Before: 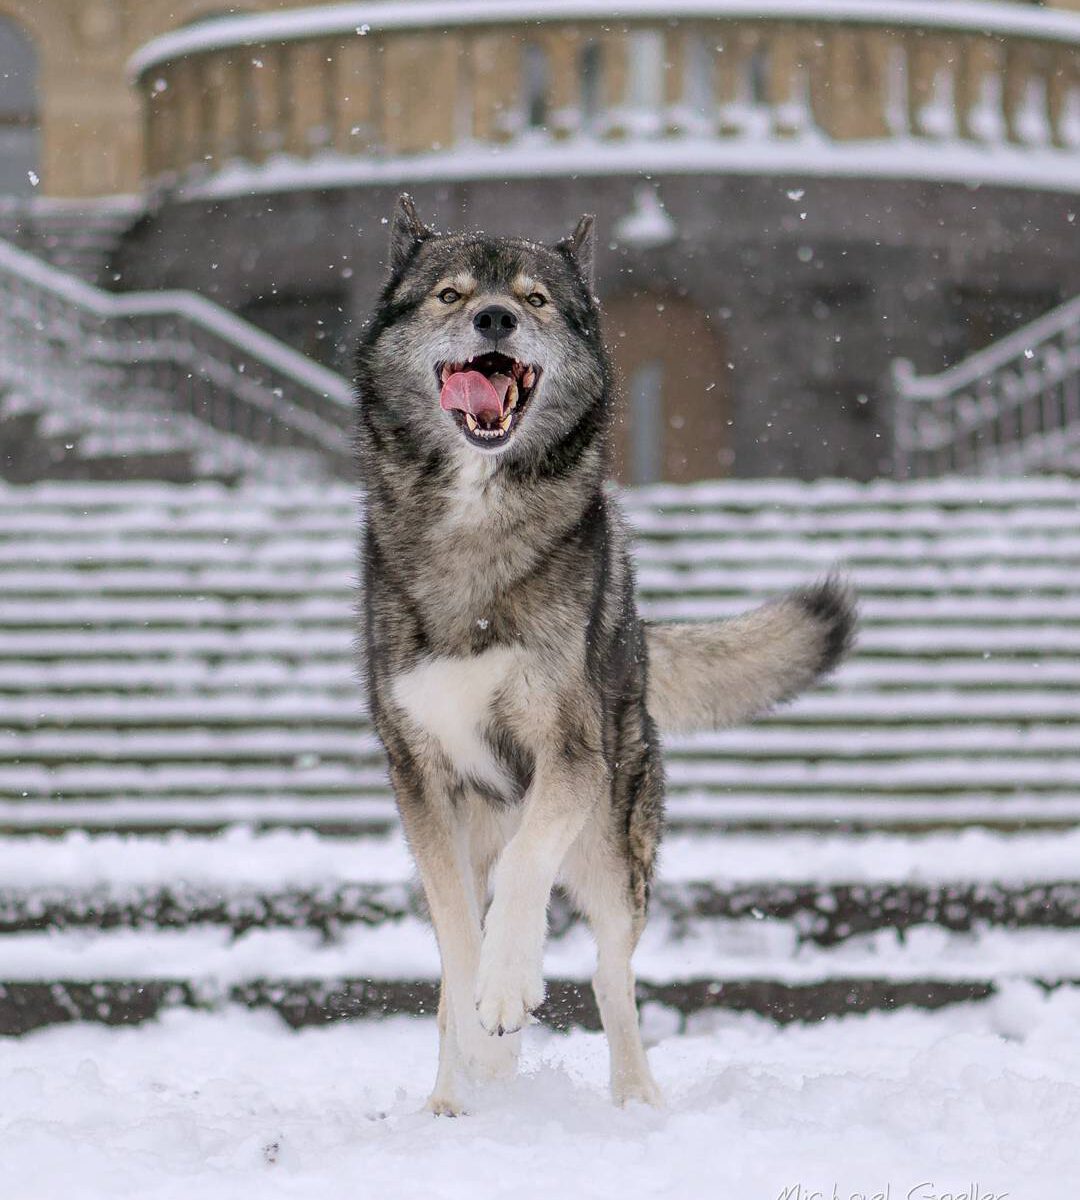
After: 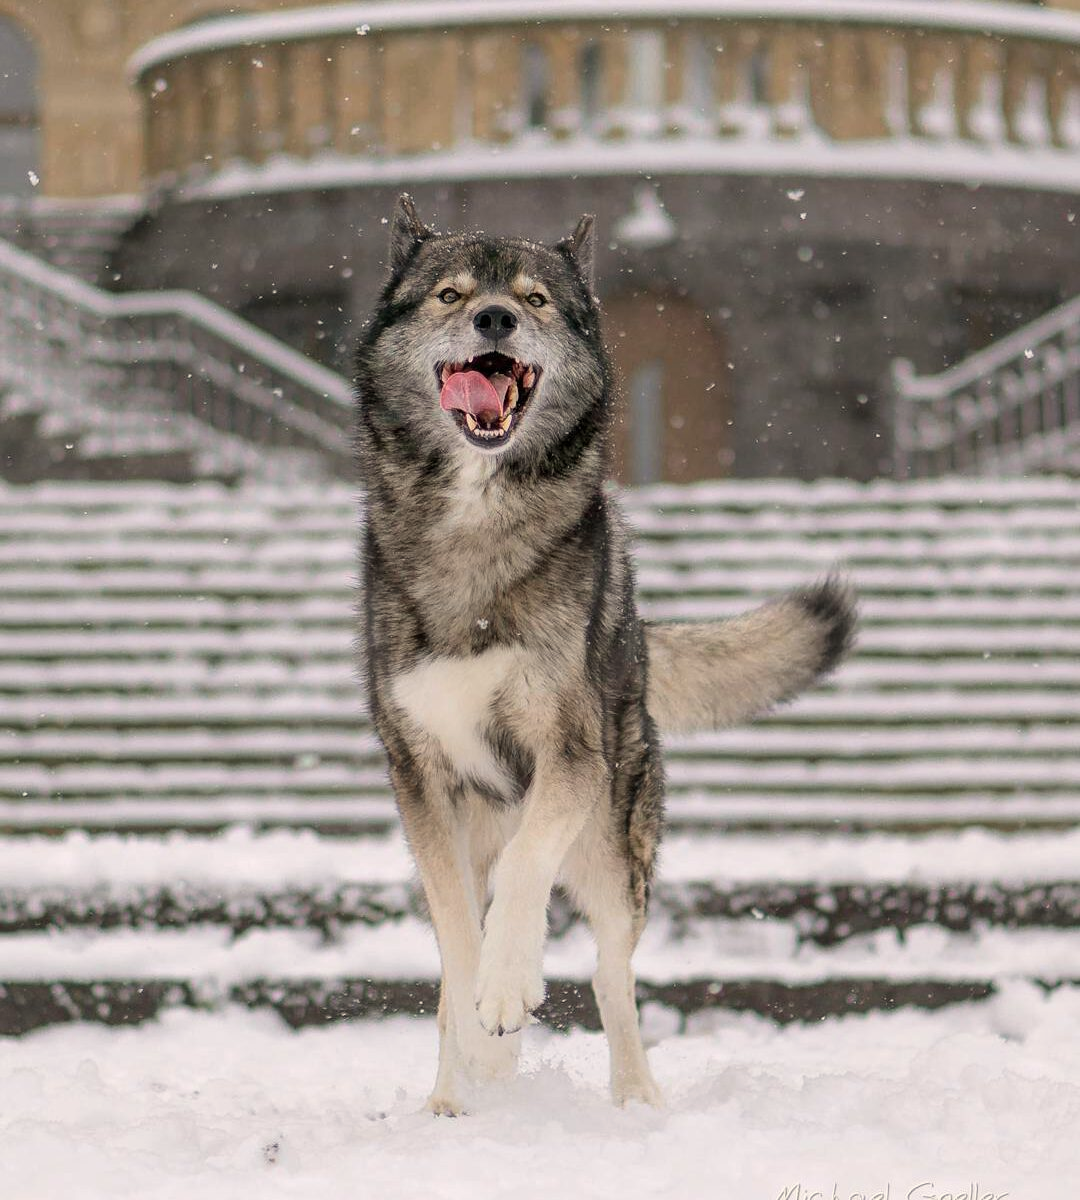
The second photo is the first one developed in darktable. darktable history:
white balance: red 1.045, blue 0.932
bloom: size 9%, threshold 100%, strength 7%
